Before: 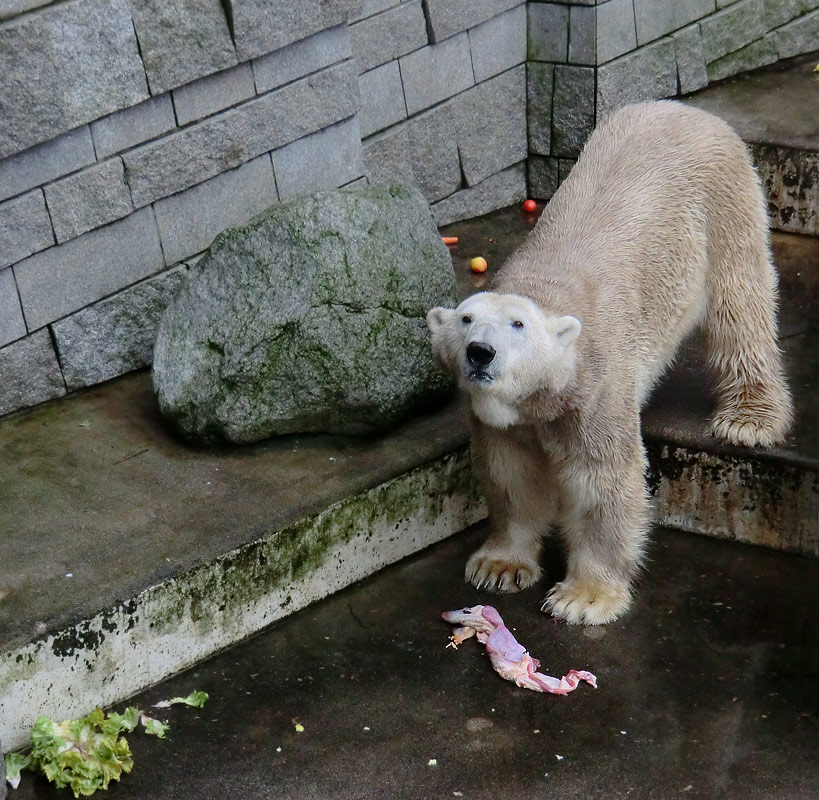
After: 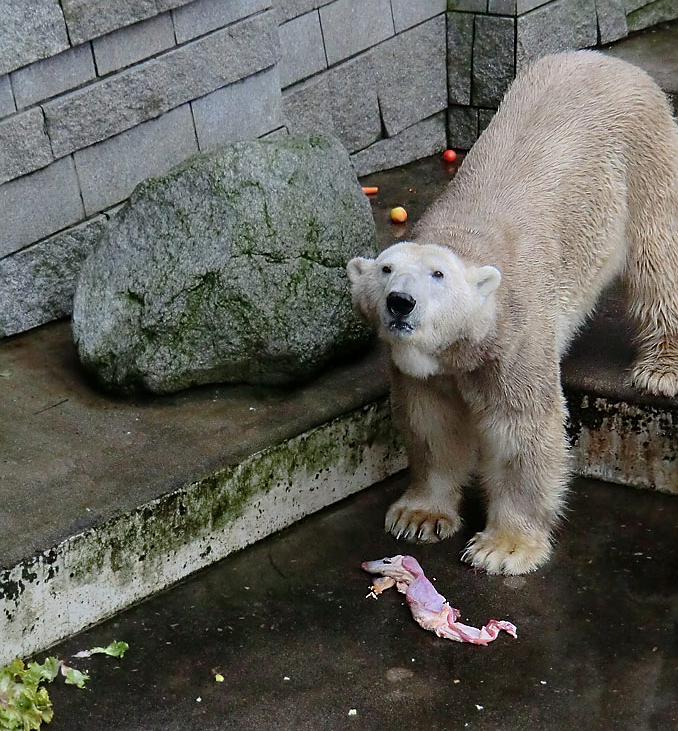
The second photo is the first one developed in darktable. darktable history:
crop: left 9.794%, top 6.273%, right 7.295%, bottom 2.27%
sharpen: radius 1.499, amount 0.414, threshold 1.432
